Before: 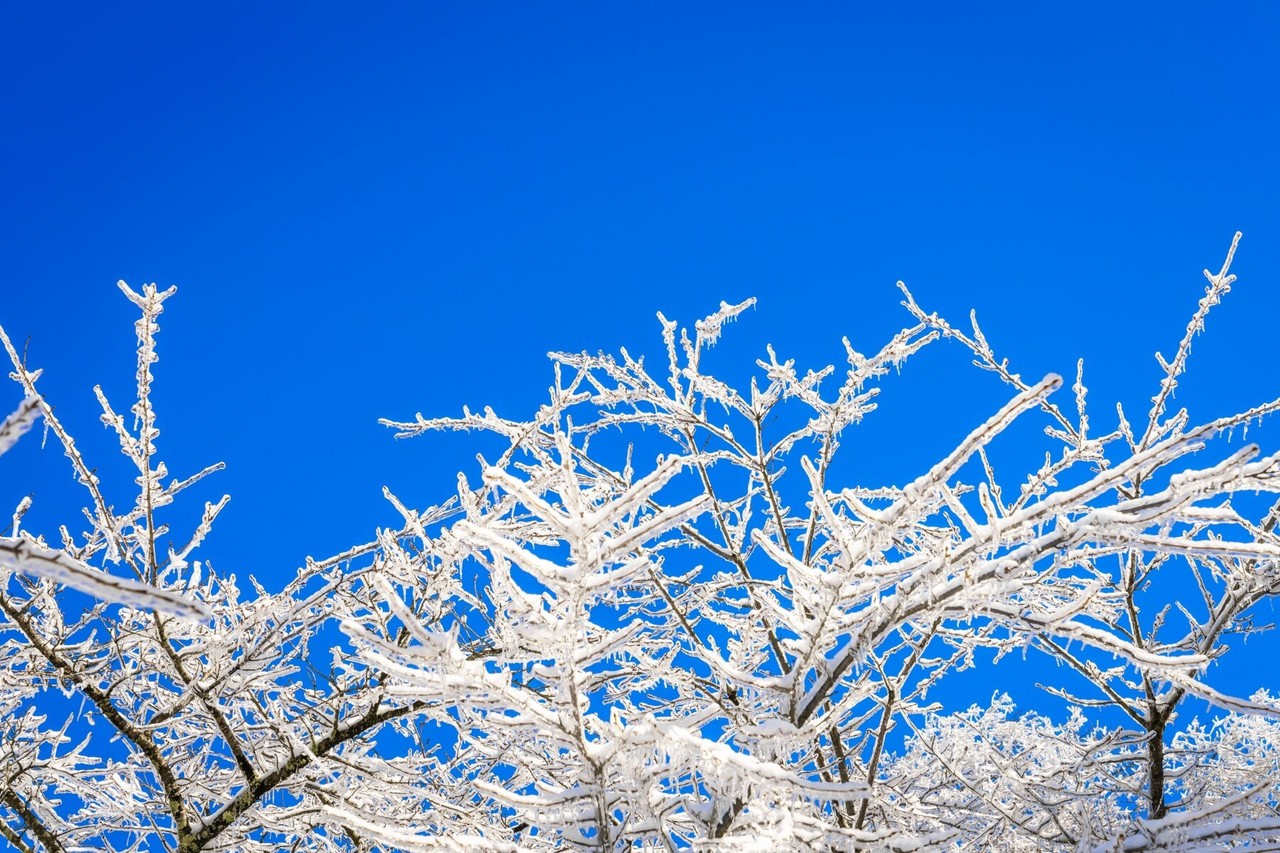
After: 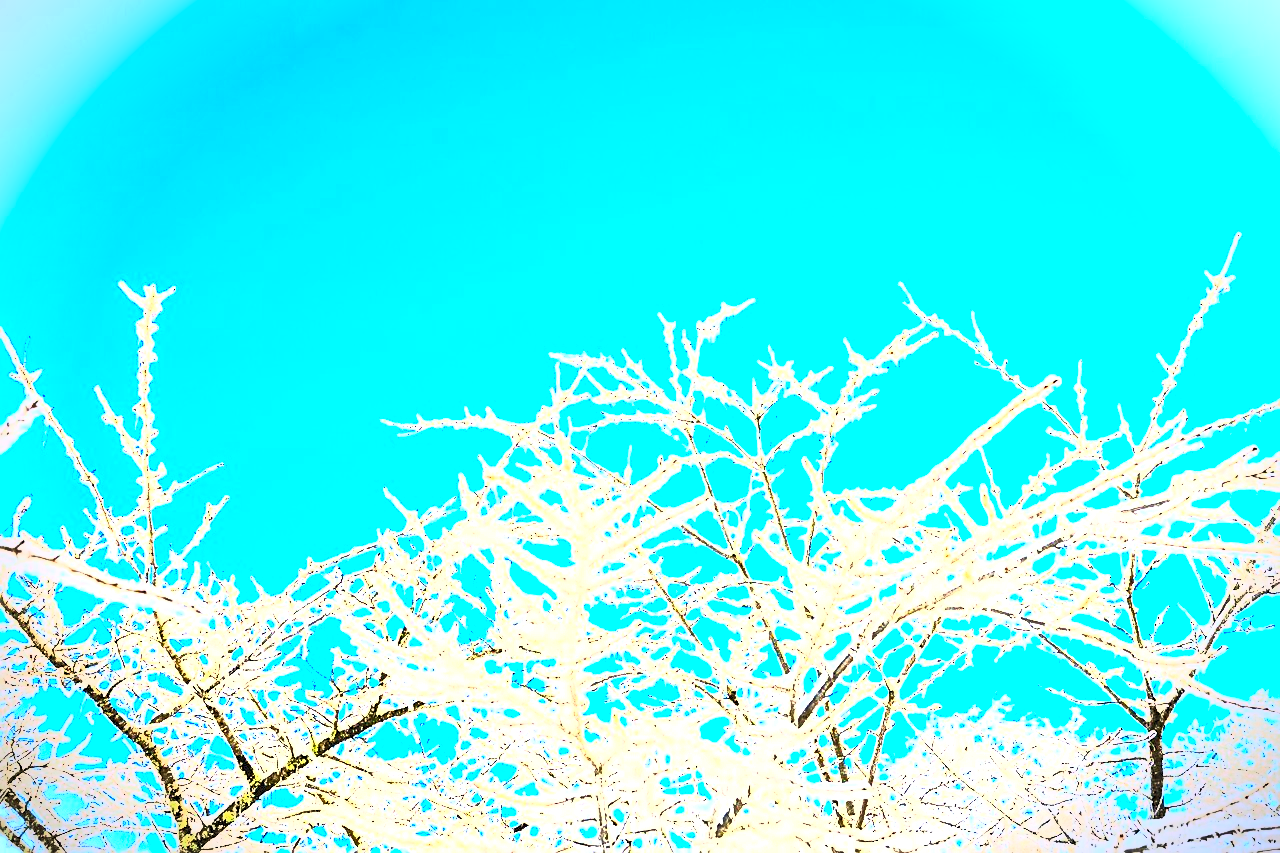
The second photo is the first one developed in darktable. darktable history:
tone equalizer: -8 EV -0.397 EV, -7 EV -0.427 EV, -6 EV -0.304 EV, -5 EV -0.22 EV, -3 EV 0.191 EV, -2 EV 0.356 EV, -1 EV 0.364 EV, +0 EV 0.41 EV, edges refinement/feathering 500, mask exposure compensation -1.57 EV, preserve details no
exposure: black level correction 0, exposure 1.199 EV, compensate exposure bias true, compensate highlight preservation false
contrast brightness saturation: contrast 0.987, brightness 0.992, saturation 0.989
sharpen: on, module defaults
vignetting: fall-off start 88.45%, fall-off radius 43.7%, width/height ratio 1.166
color correction: highlights b* 3.03
levels: levels [0.026, 0.507, 0.987]
